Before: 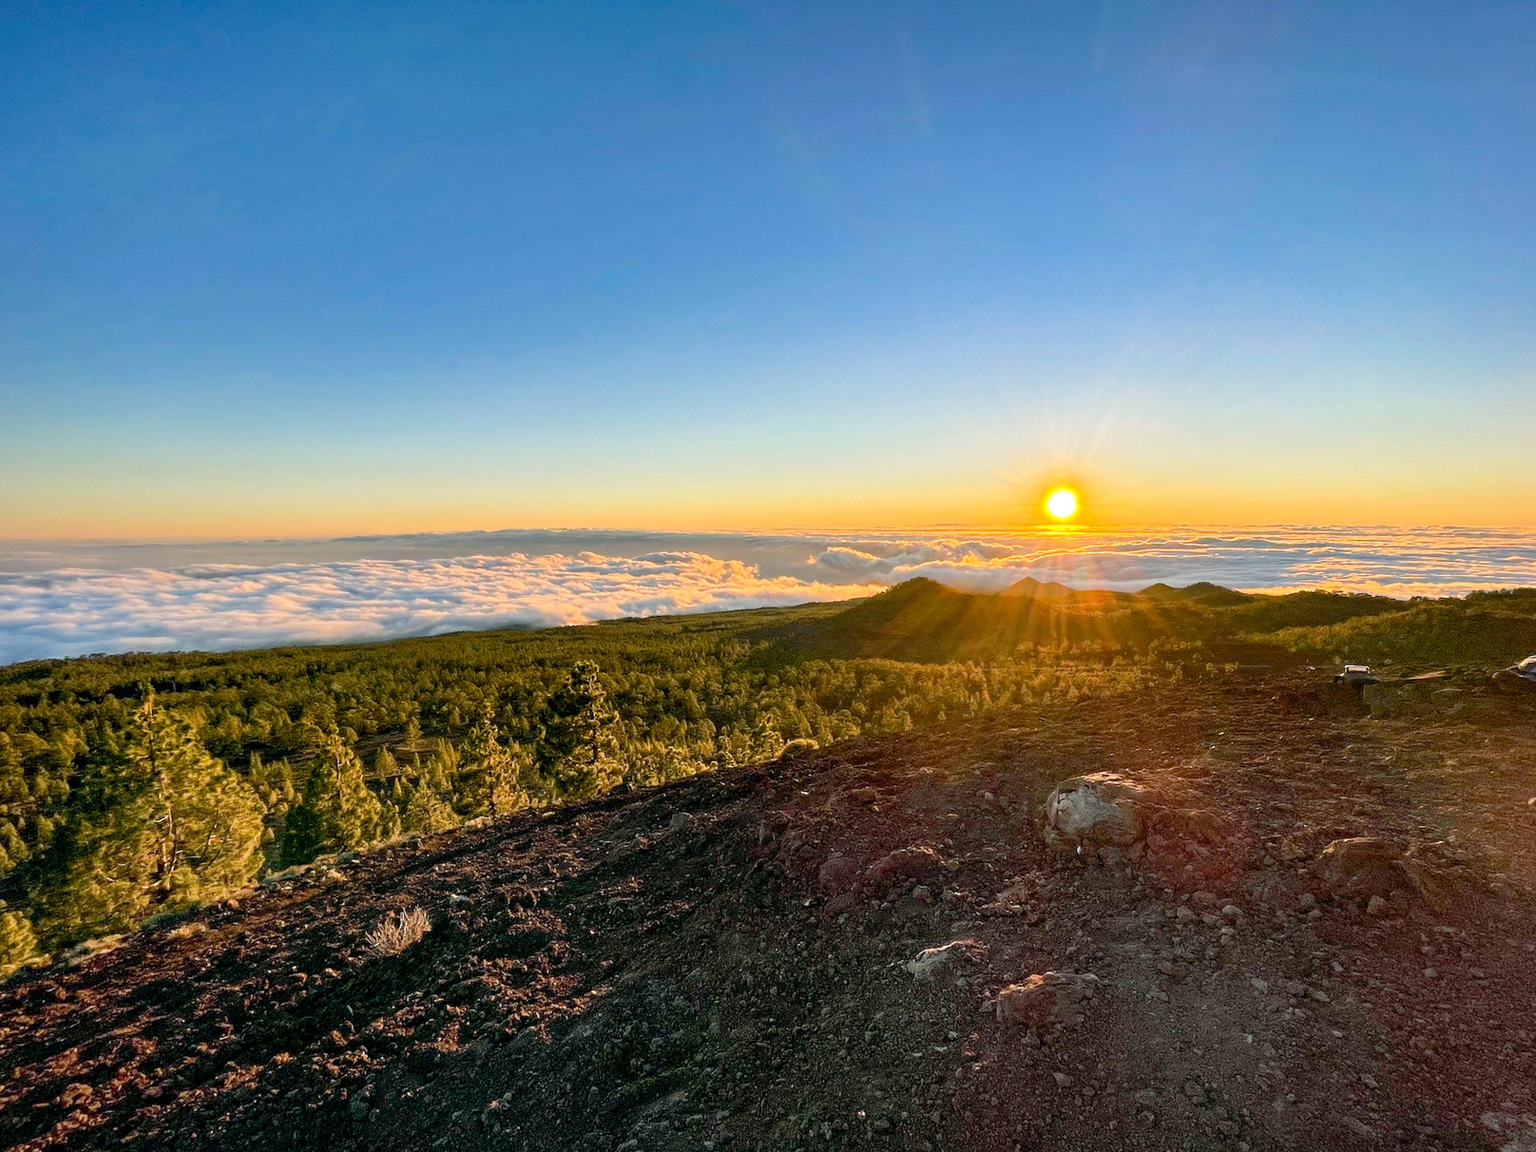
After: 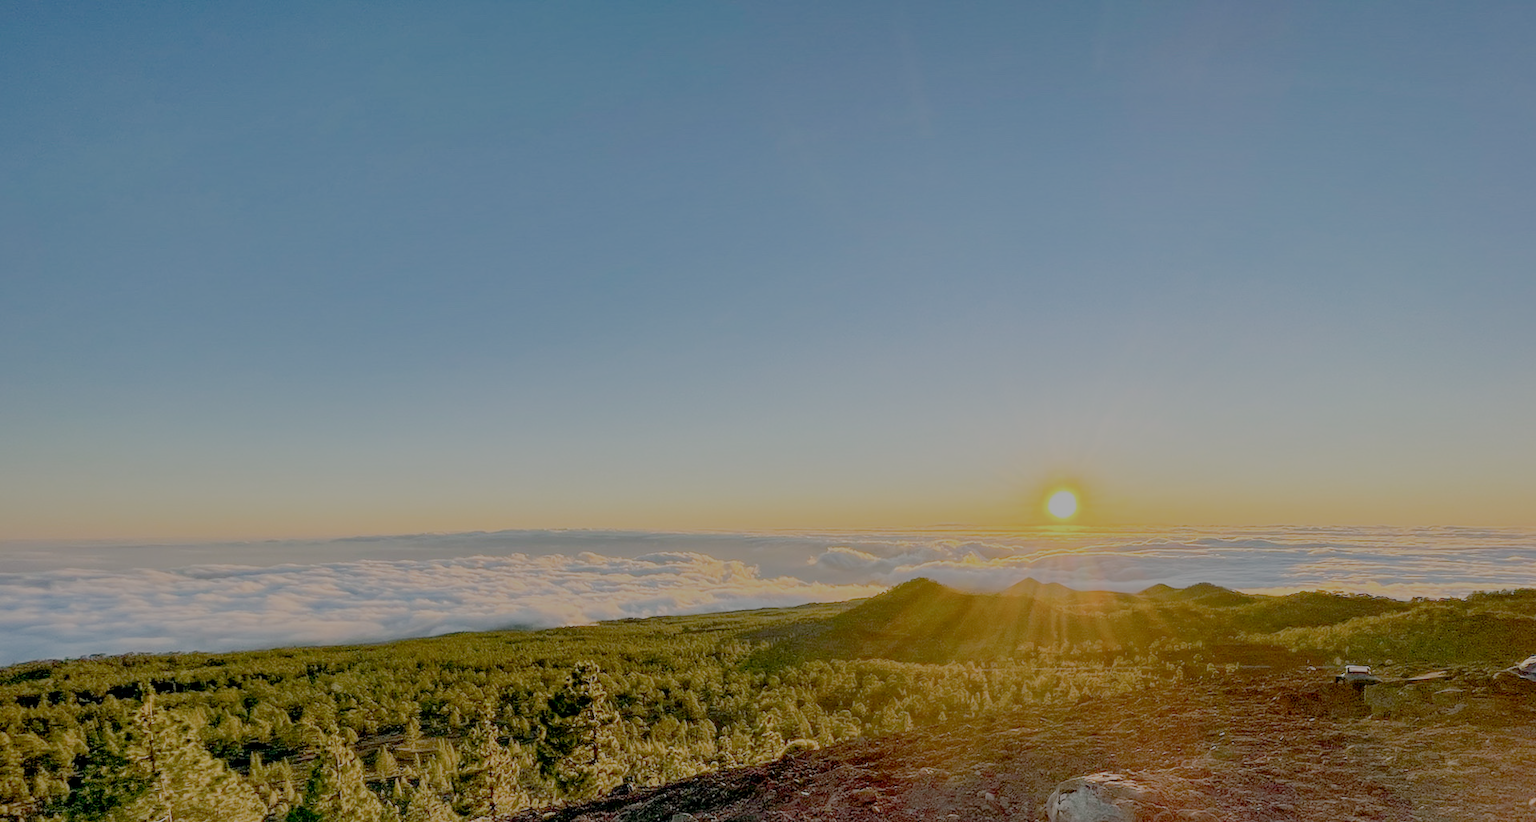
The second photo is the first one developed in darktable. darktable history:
filmic rgb: white relative exposure 8 EV, threshold 3 EV, structure ↔ texture 100%, target black luminance 0%, hardness 2.44, latitude 76.53%, contrast 0.562, shadows ↔ highlights balance 0%, preserve chrominance no, color science v4 (2020), iterations of high-quality reconstruction 10, type of noise poissonian, enable highlight reconstruction true
crop: bottom 28.576%
